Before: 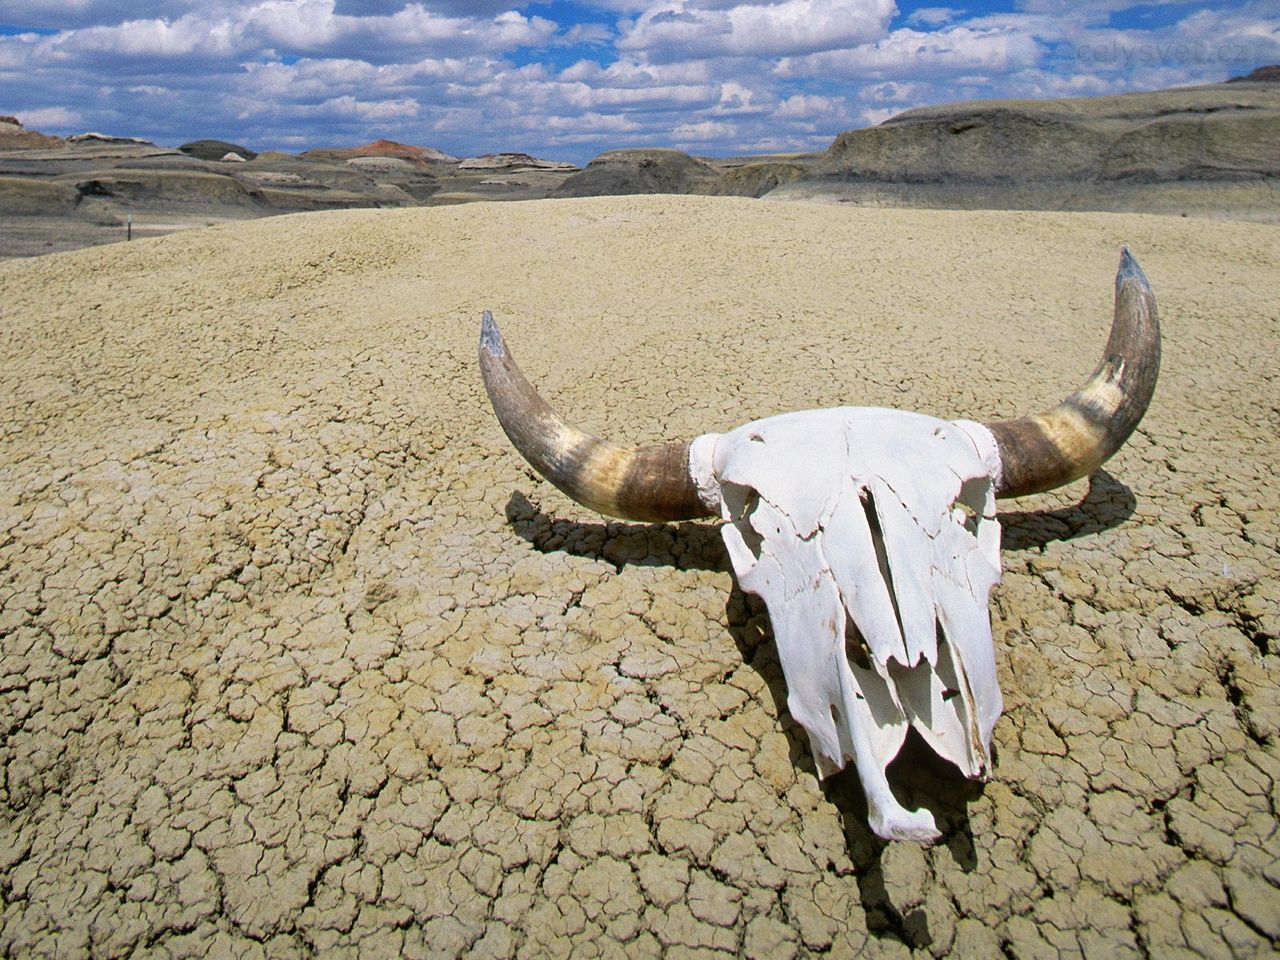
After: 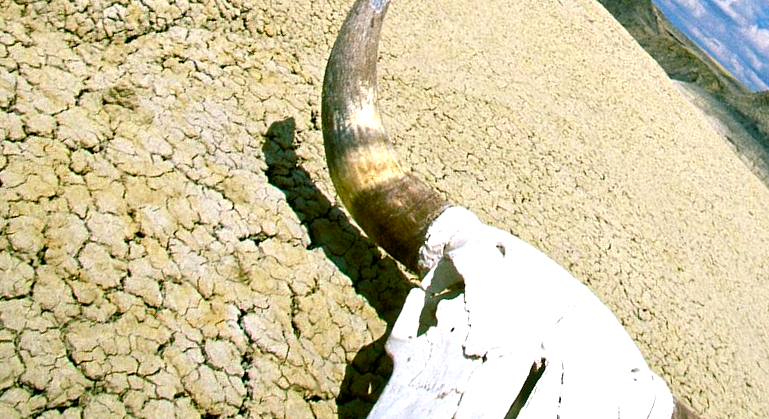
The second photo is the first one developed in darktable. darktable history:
contrast equalizer: octaves 7, y [[0.6 ×6], [0.55 ×6], [0 ×6], [0 ×6], [0 ×6]], mix 0.168
color balance rgb: shadows lift › chroma 11.63%, shadows lift › hue 131.92°, perceptual saturation grading › global saturation 20%, perceptual saturation grading › highlights -25.878%, perceptual saturation grading › shadows 49.823%, perceptual brilliance grading › global brilliance -4.853%, perceptual brilliance grading › highlights 24.442%, perceptual brilliance grading › mid-tones 7.006%, perceptual brilliance grading › shadows -5.078%
crop and rotate: angle -44.39°, top 16.347%, right 0.989%, bottom 11.61%
